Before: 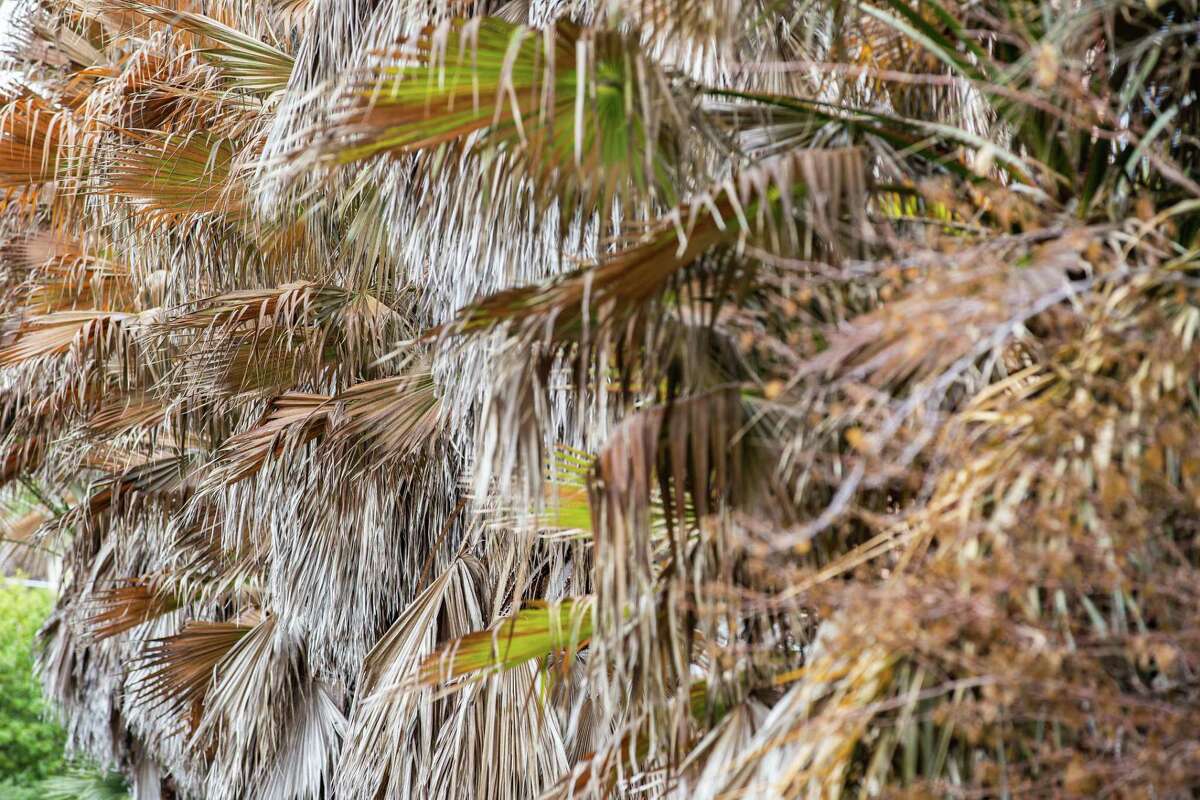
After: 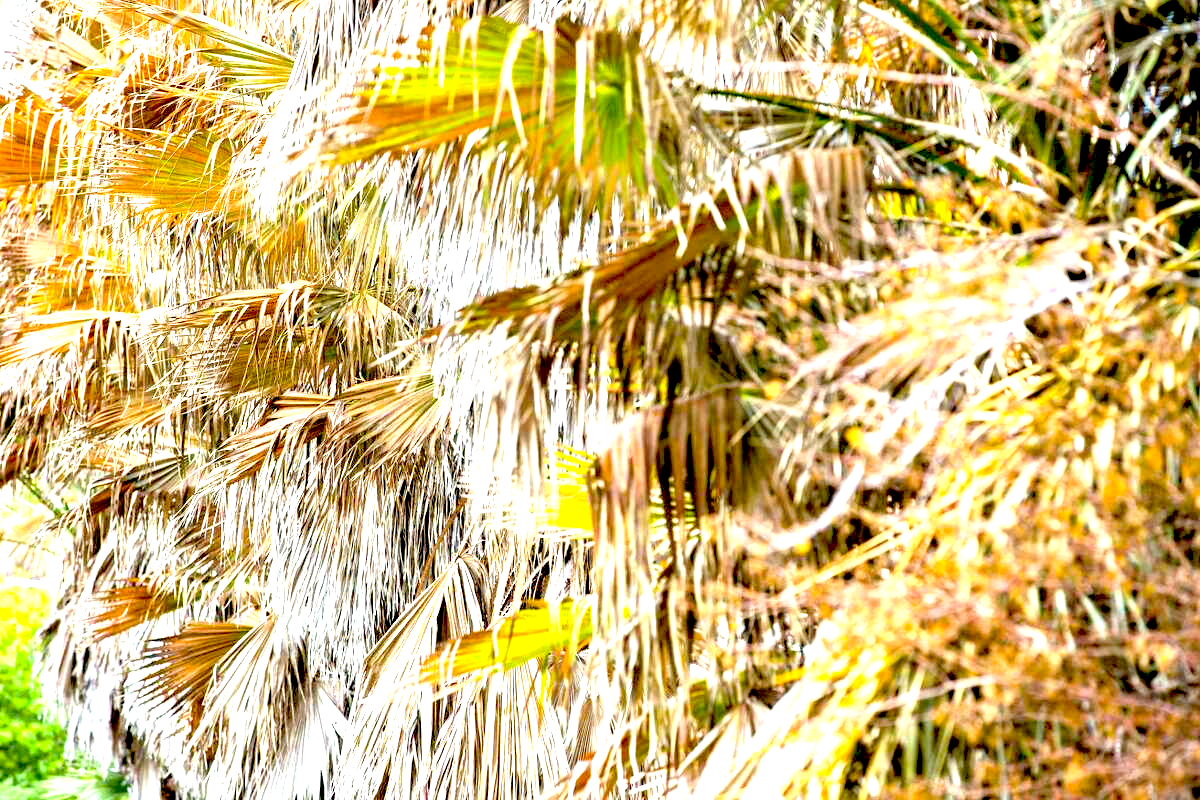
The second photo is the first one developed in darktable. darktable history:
exposure: black level correction 0.016, exposure 1.774 EV, compensate highlight preservation false
color balance: mode lift, gamma, gain (sRGB), lift [1.04, 1, 1, 0.97], gamma [1.01, 1, 1, 0.97], gain [0.96, 1, 1, 0.97]
color balance rgb: perceptual saturation grading › global saturation 34.05%, global vibrance 5.56%
